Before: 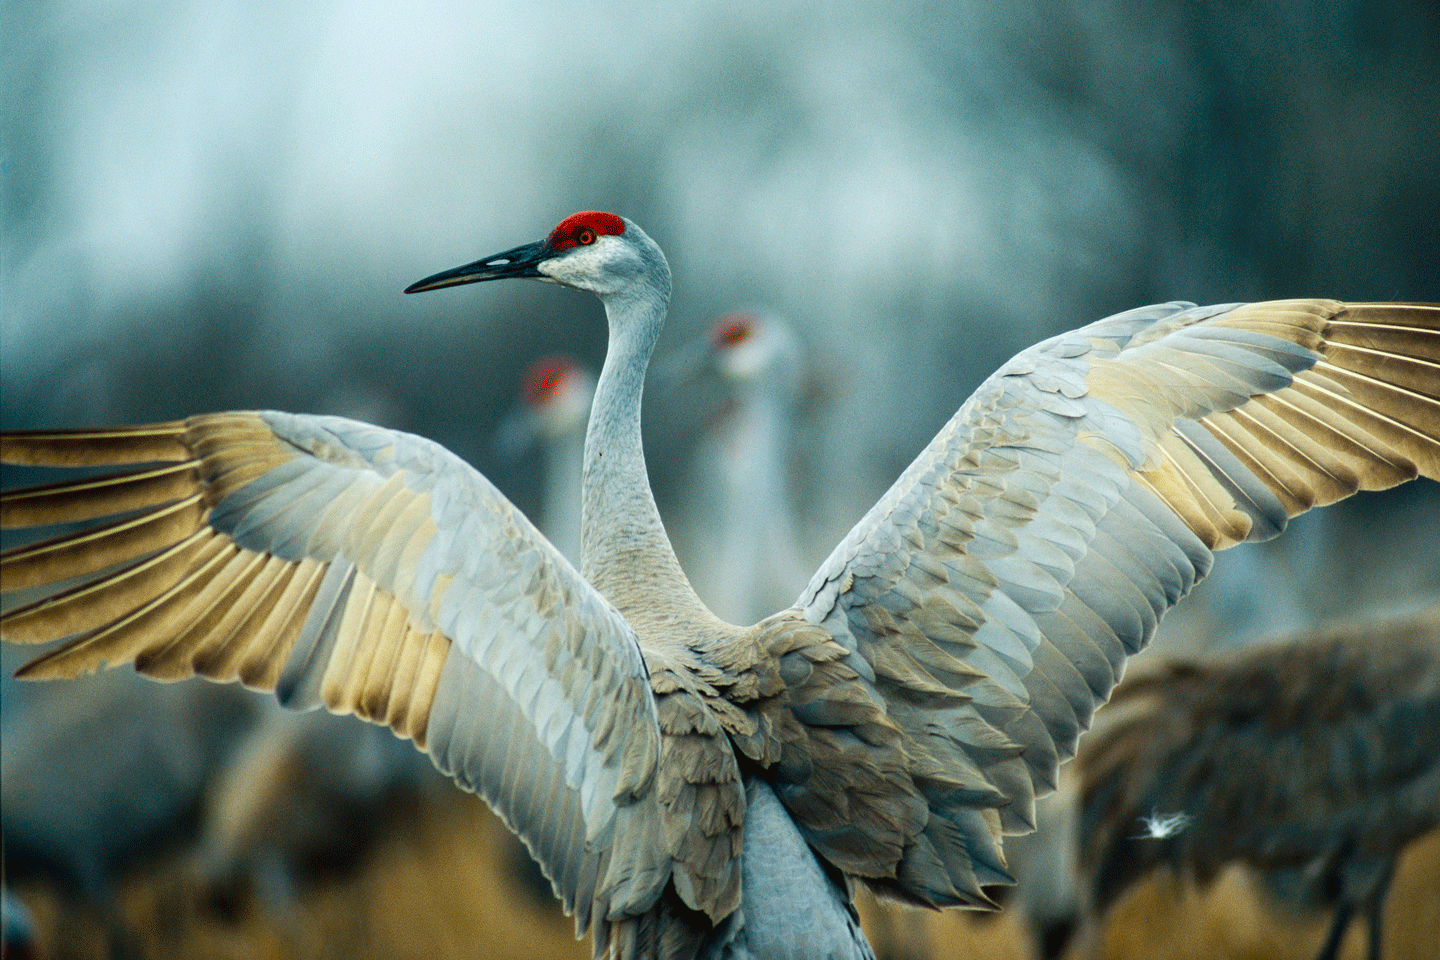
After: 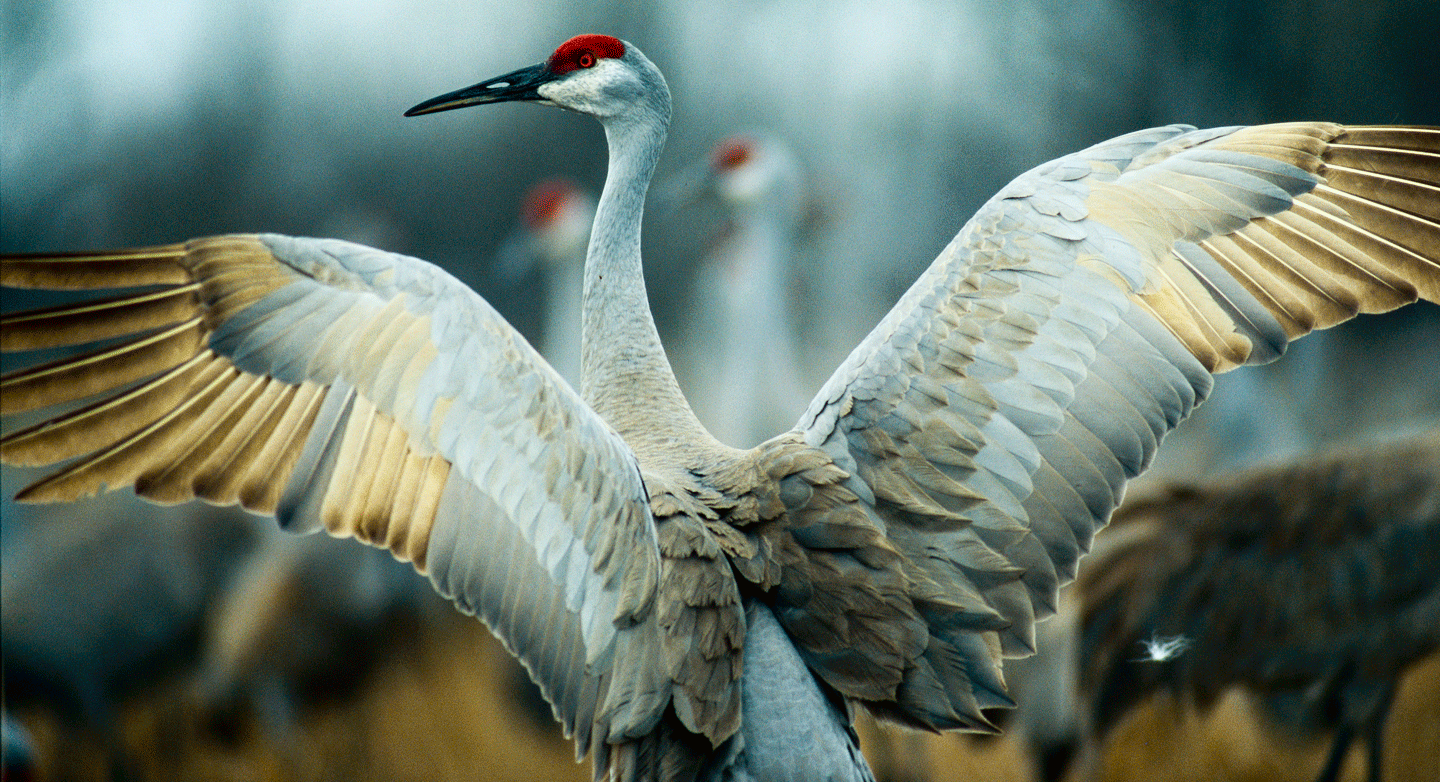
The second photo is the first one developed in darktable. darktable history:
crop and rotate: top 18.507%
shadows and highlights: shadows -62.32, white point adjustment -5.22, highlights 61.59
